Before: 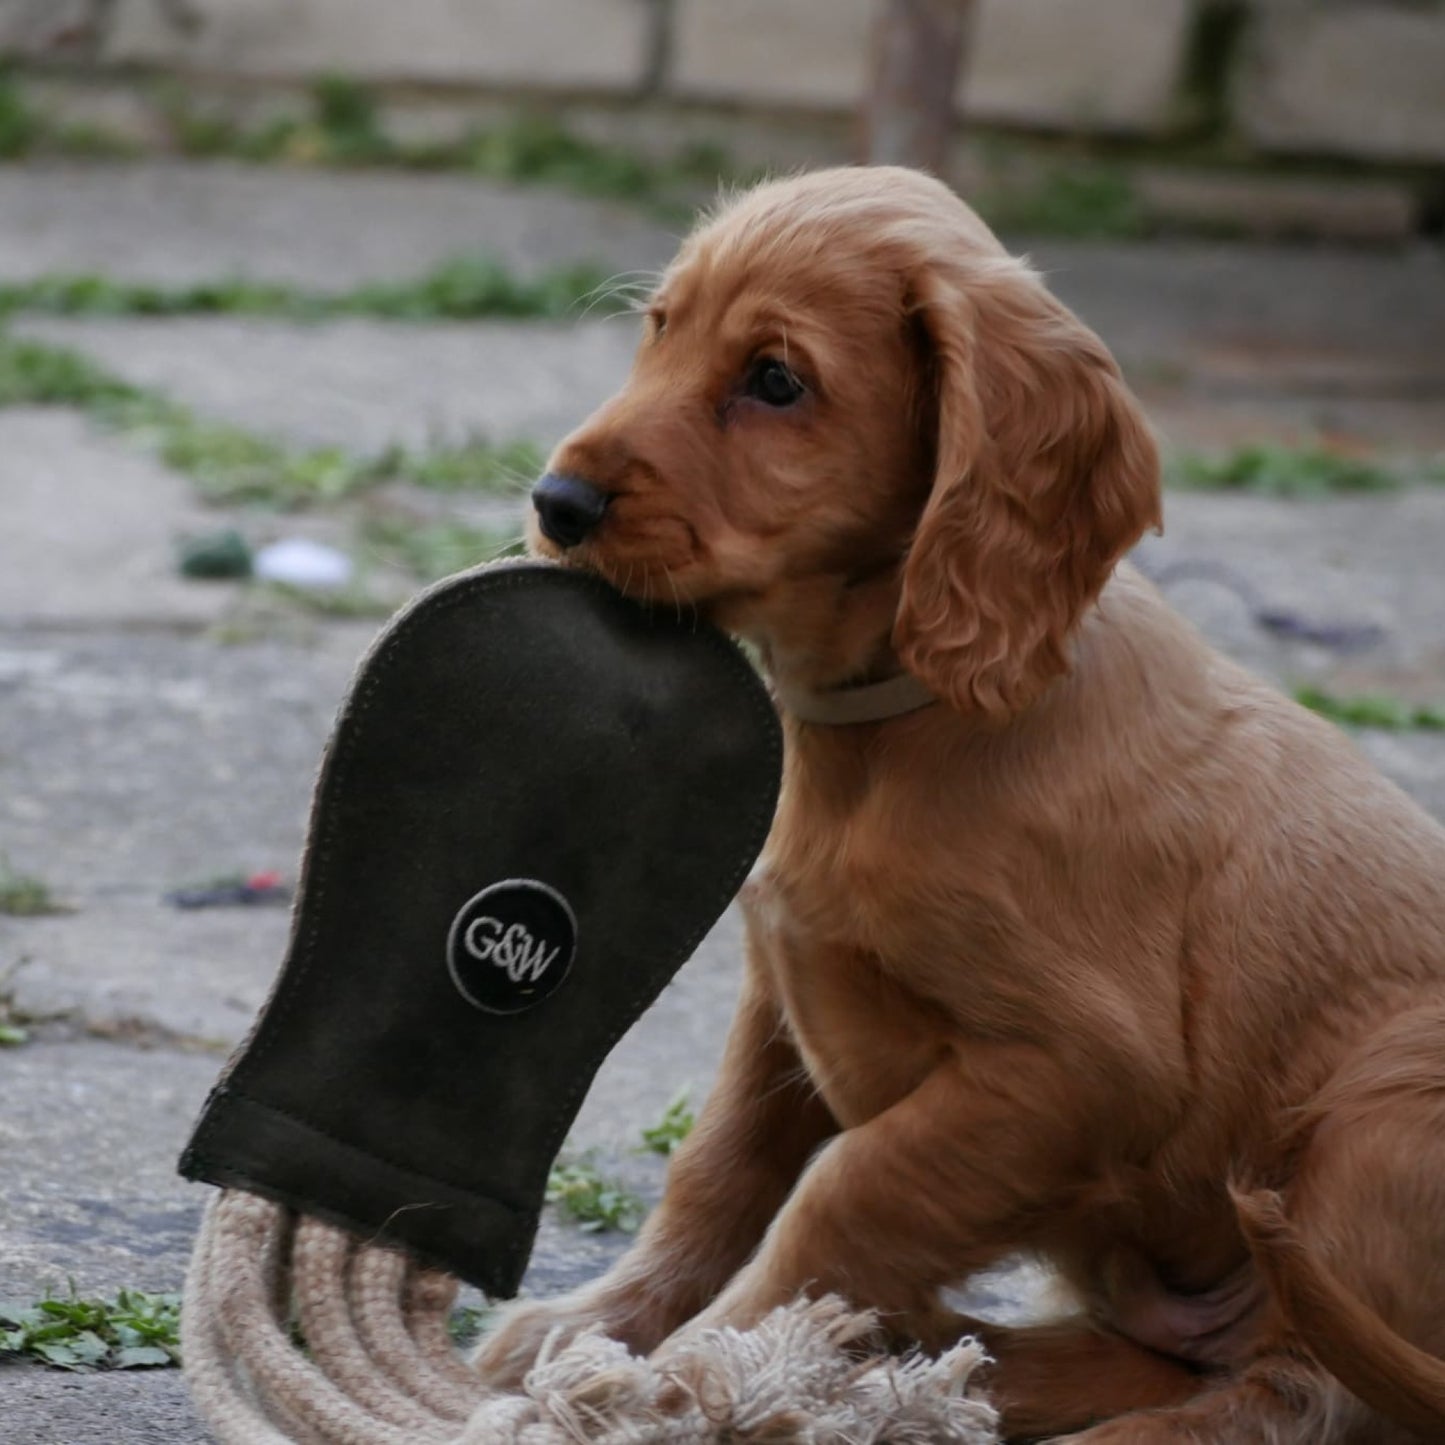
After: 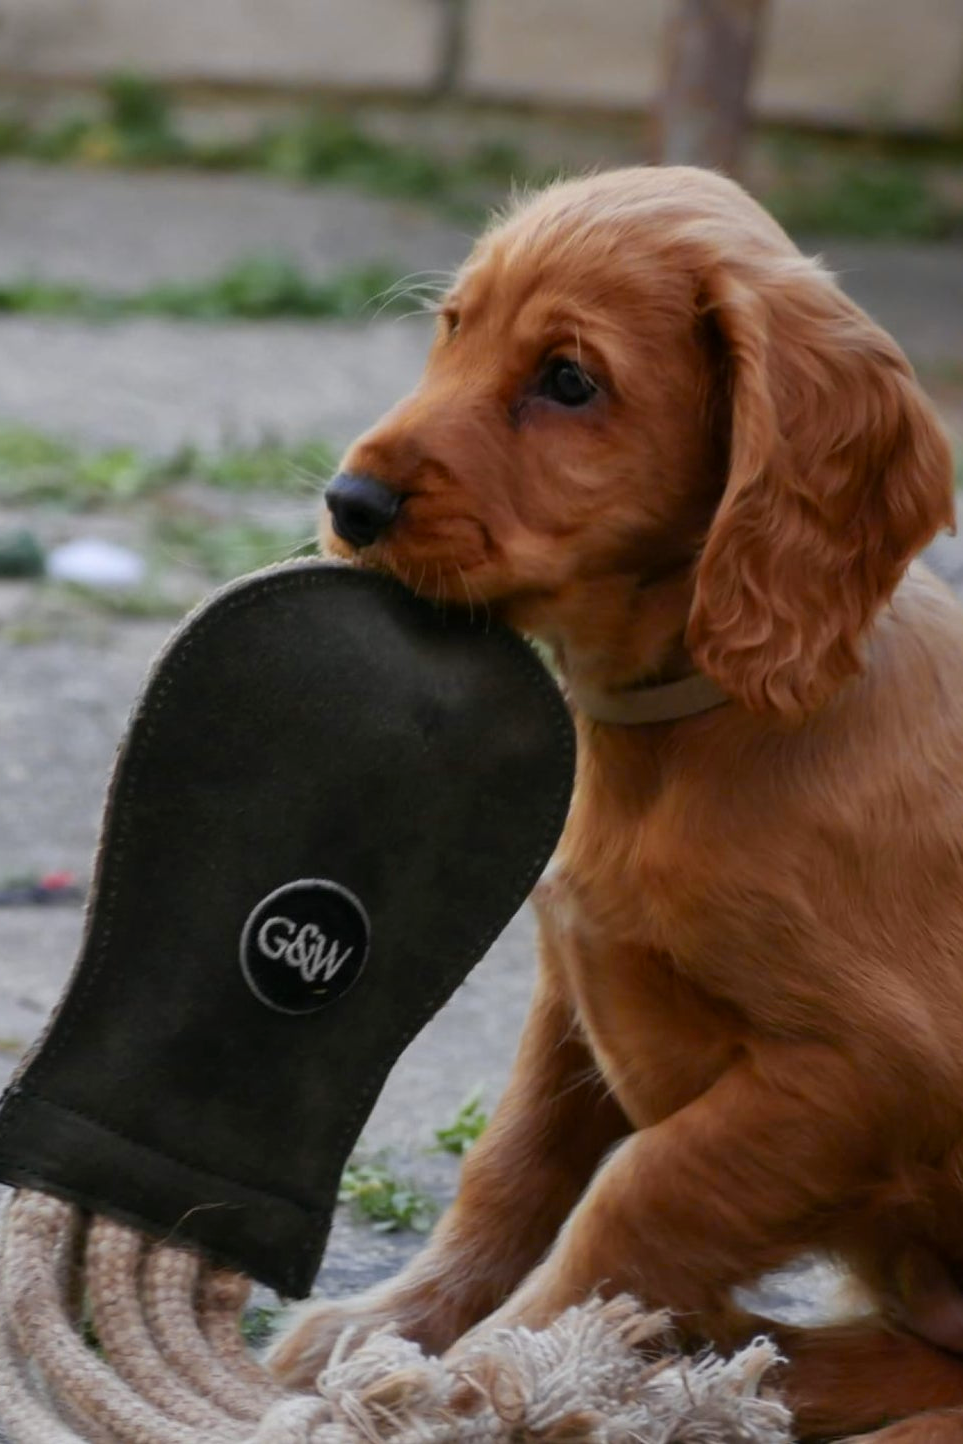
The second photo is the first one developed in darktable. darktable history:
crop and rotate: left 14.385%, right 18.948%
color zones: curves: ch0 [(0.224, 0.526) (0.75, 0.5)]; ch1 [(0.055, 0.526) (0.224, 0.761) (0.377, 0.526) (0.75, 0.5)]
color balance: contrast -0.5%
